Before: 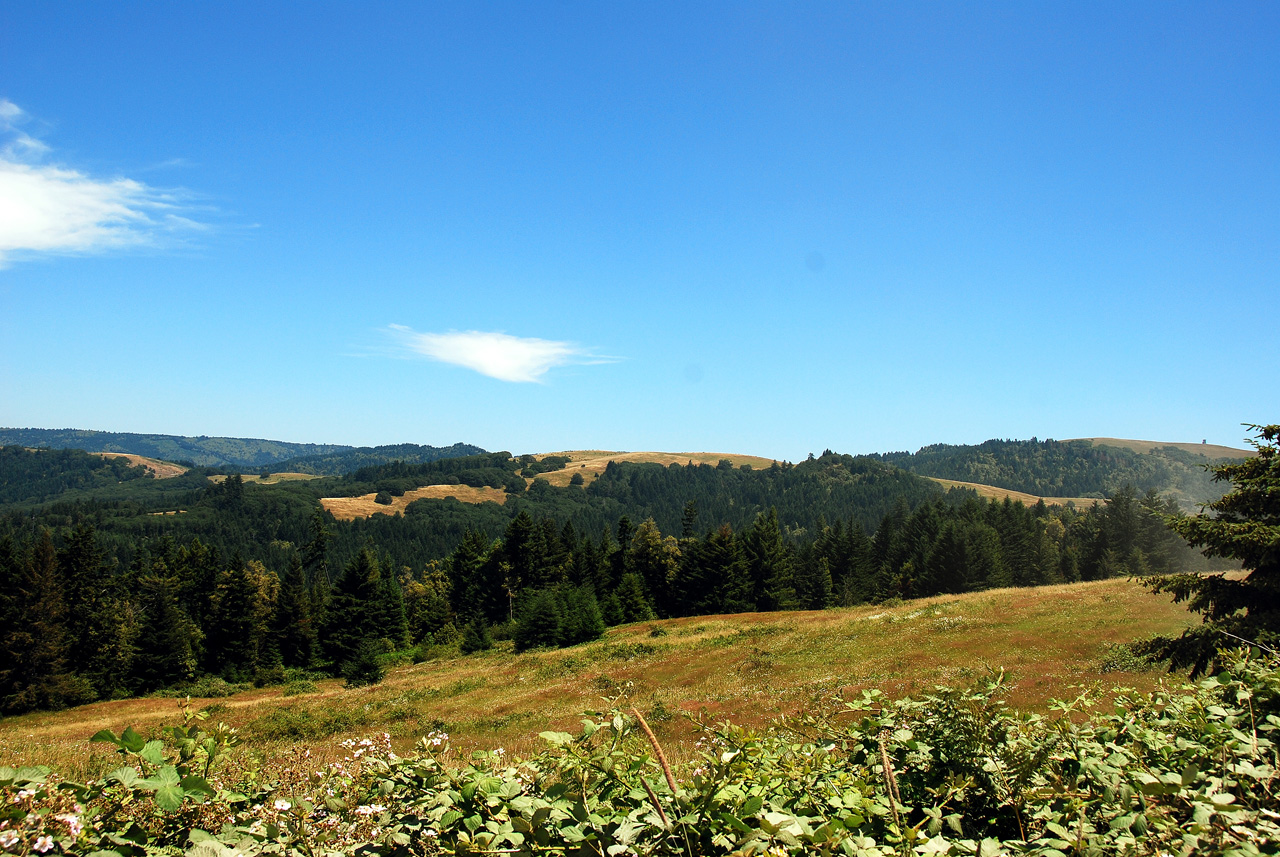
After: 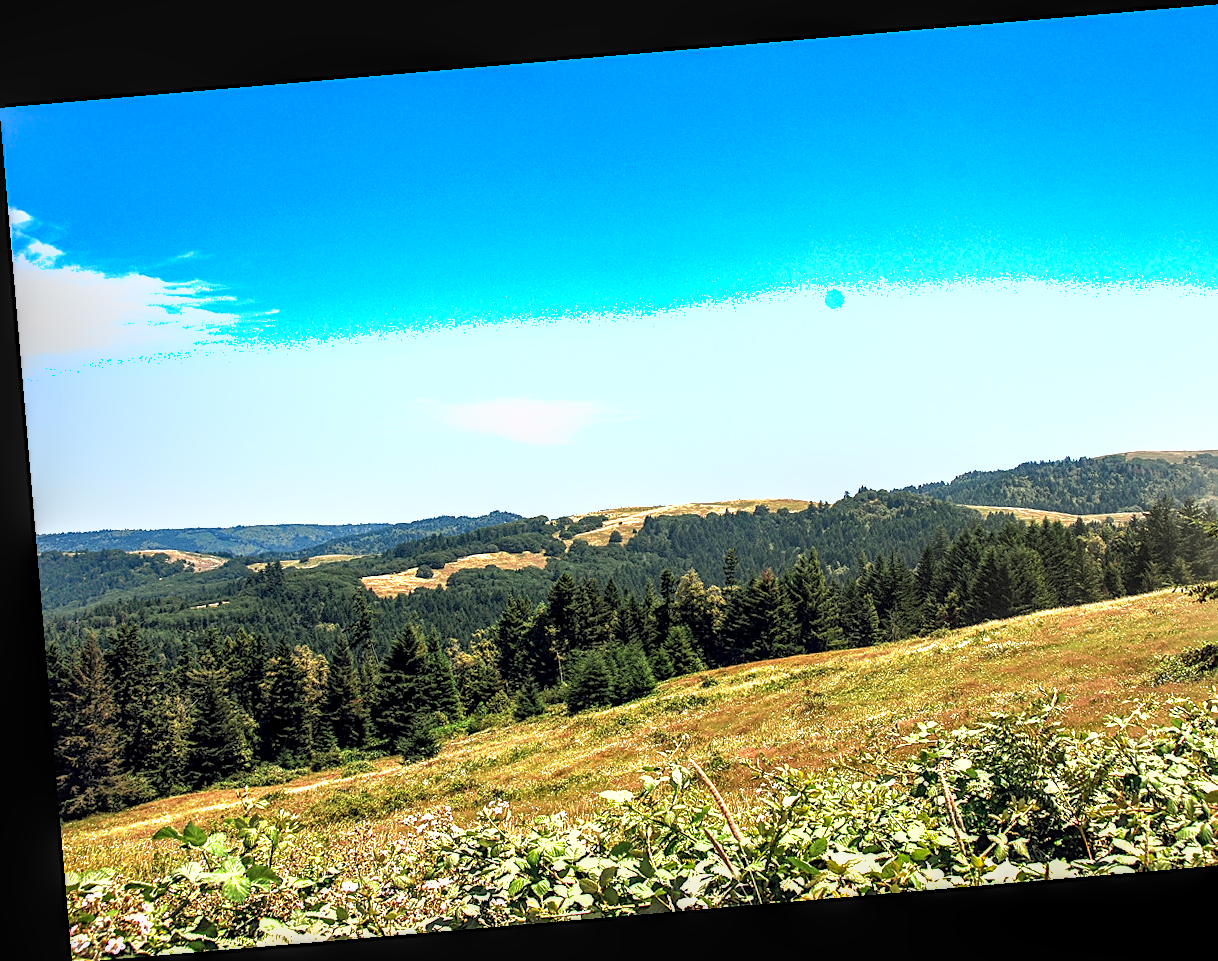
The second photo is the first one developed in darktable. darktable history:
sharpen: on, module defaults
rotate and perspective: rotation -4.86°, automatic cropping off
crop: right 9.509%, bottom 0.031%
exposure: black level correction 0, exposure 1.1 EV, compensate highlight preservation false
local contrast: highlights 20%, detail 150%
color calibration: illuminant custom, x 0.348, y 0.366, temperature 4940.58 K
color zones: curves: ch0 [(0, 0.558) (0.143, 0.559) (0.286, 0.529) (0.429, 0.505) (0.571, 0.5) (0.714, 0.5) (0.857, 0.5) (1, 0.558)]; ch1 [(0, 0.469) (0.01, 0.469) (0.12, 0.446) (0.248, 0.469) (0.5, 0.5) (0.748, 0.5) (0.99, 0.469) (1, 0.469)]
shadows and highlights: on, module defaults
